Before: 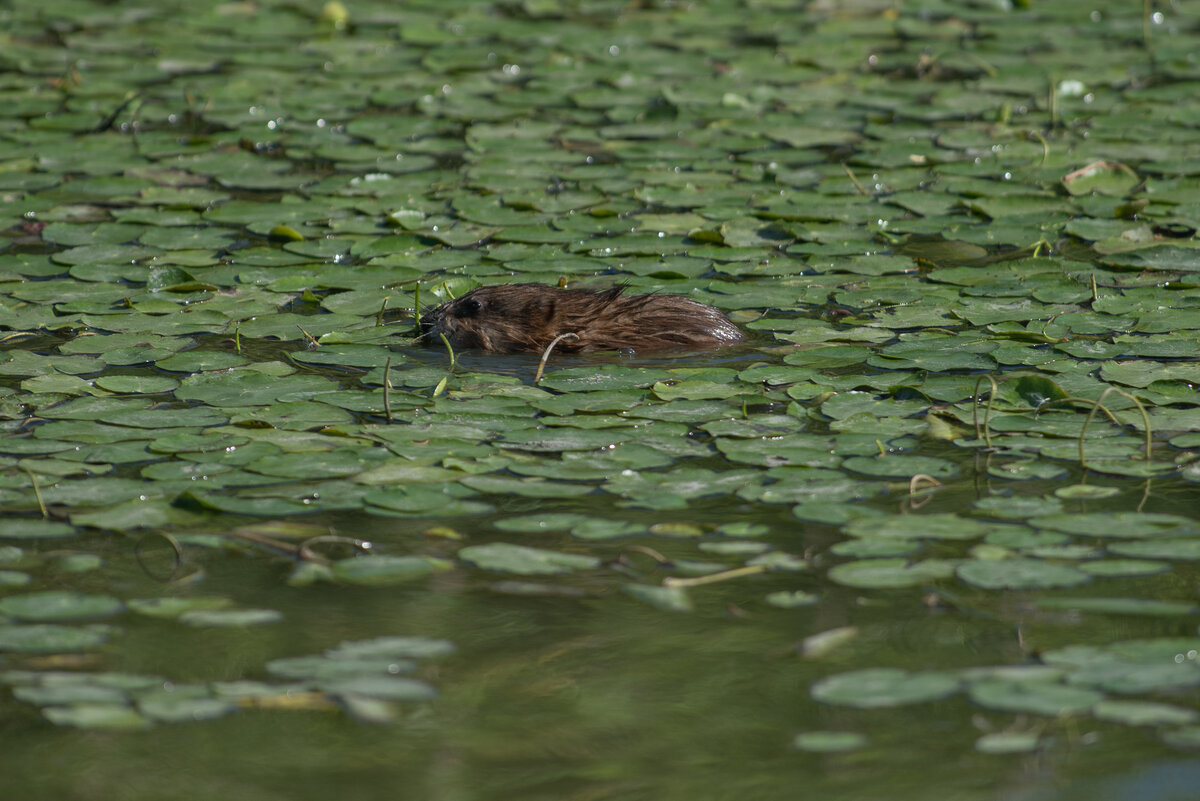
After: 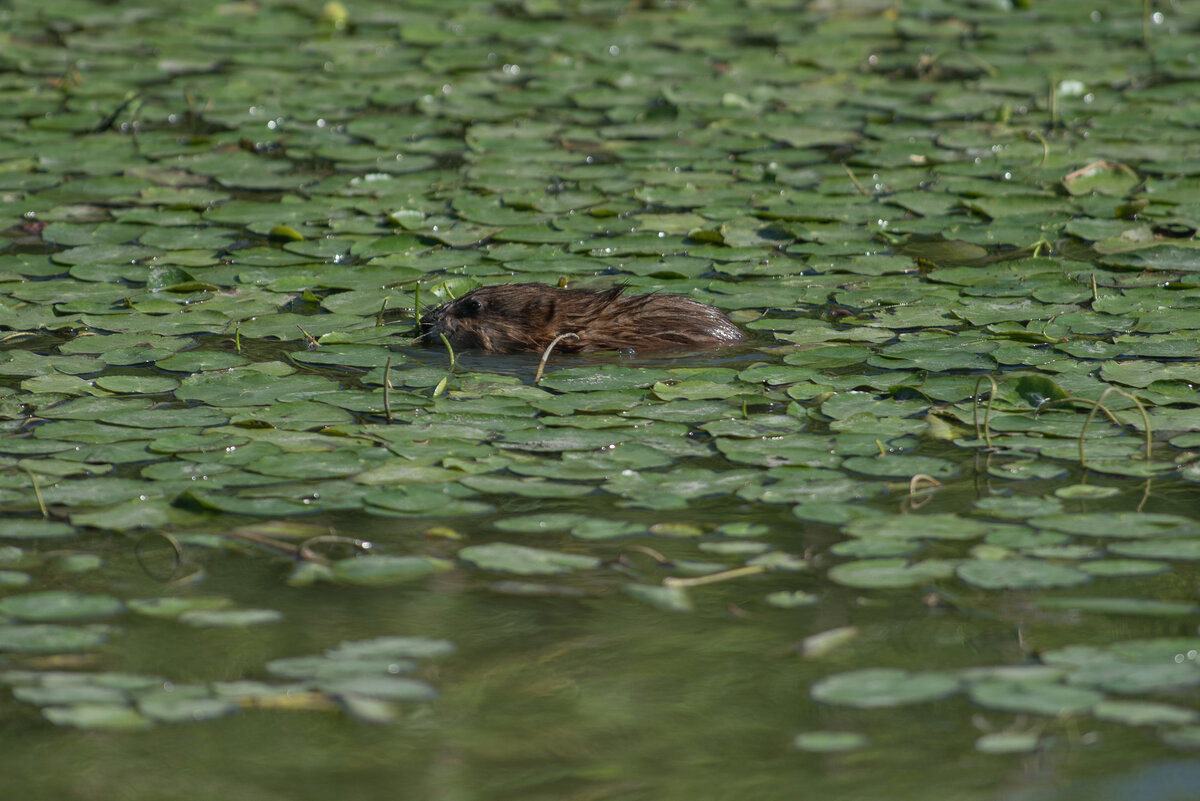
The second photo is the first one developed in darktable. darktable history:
shadows and highlights: soften with gaussian
tone equalizer: edges refinement/feathering 500, mask exposure compensation -1.57 EV, preserve details no
